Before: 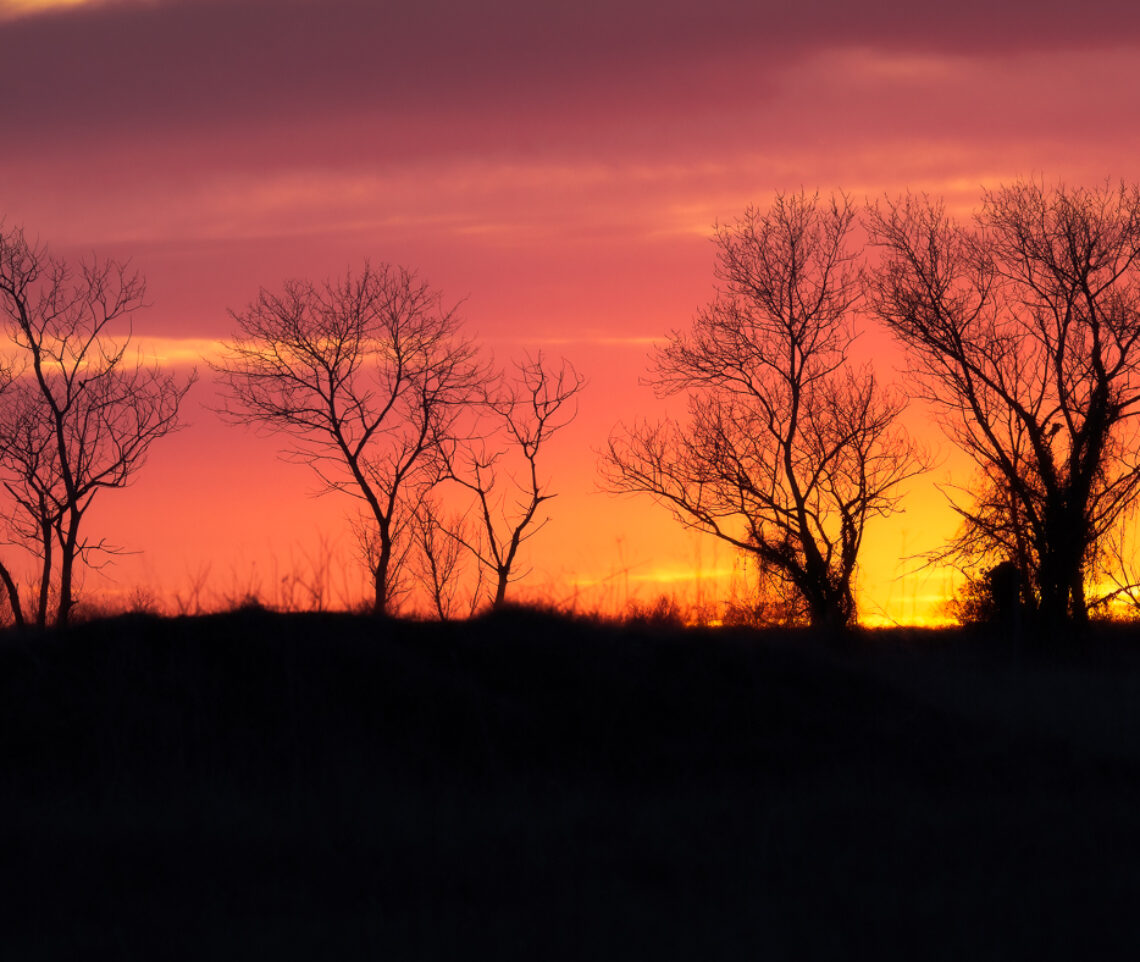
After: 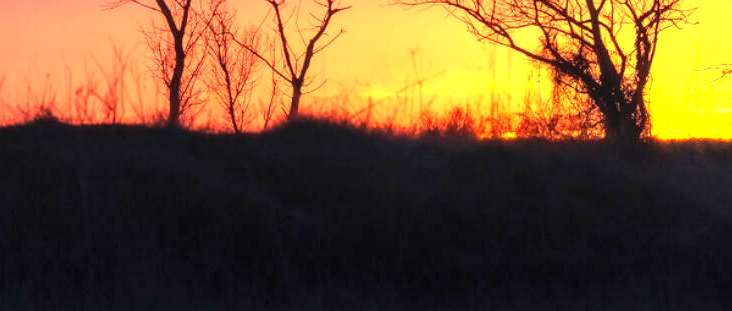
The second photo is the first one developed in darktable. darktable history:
exposure: black level correction 0, exposure 1.502 EV, compensate exposure bias true, compensate highlight preservation false
local contrast: detail 130%
crop: left 18.075%, top 50.745%, right 17.706%, bottom 16.86%
